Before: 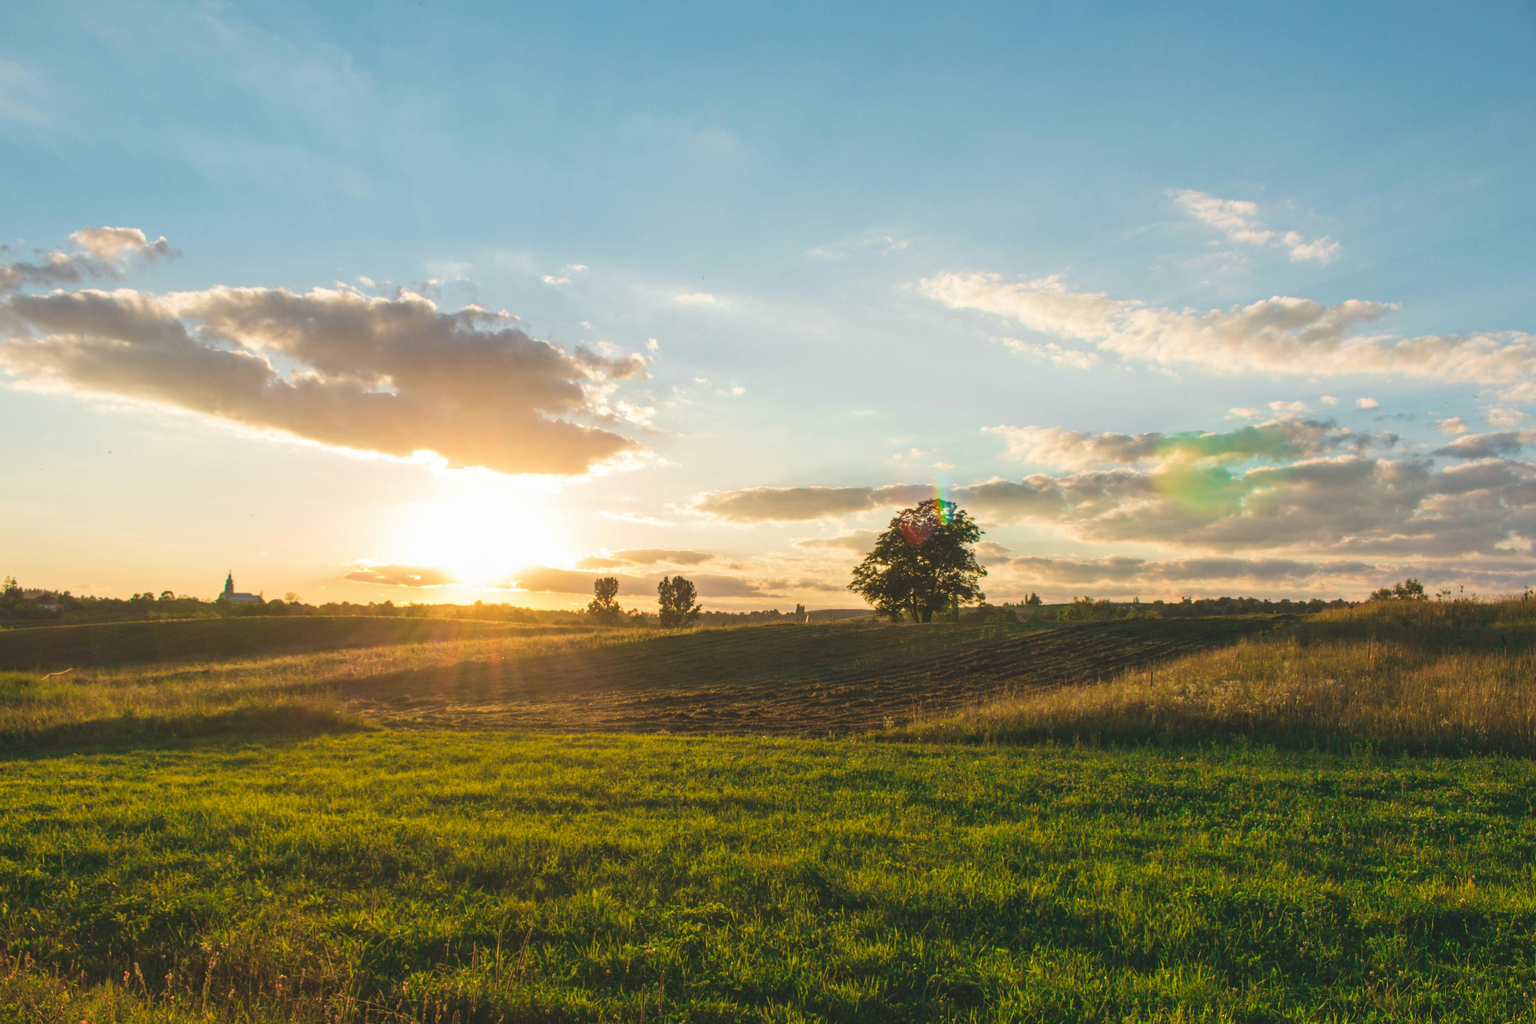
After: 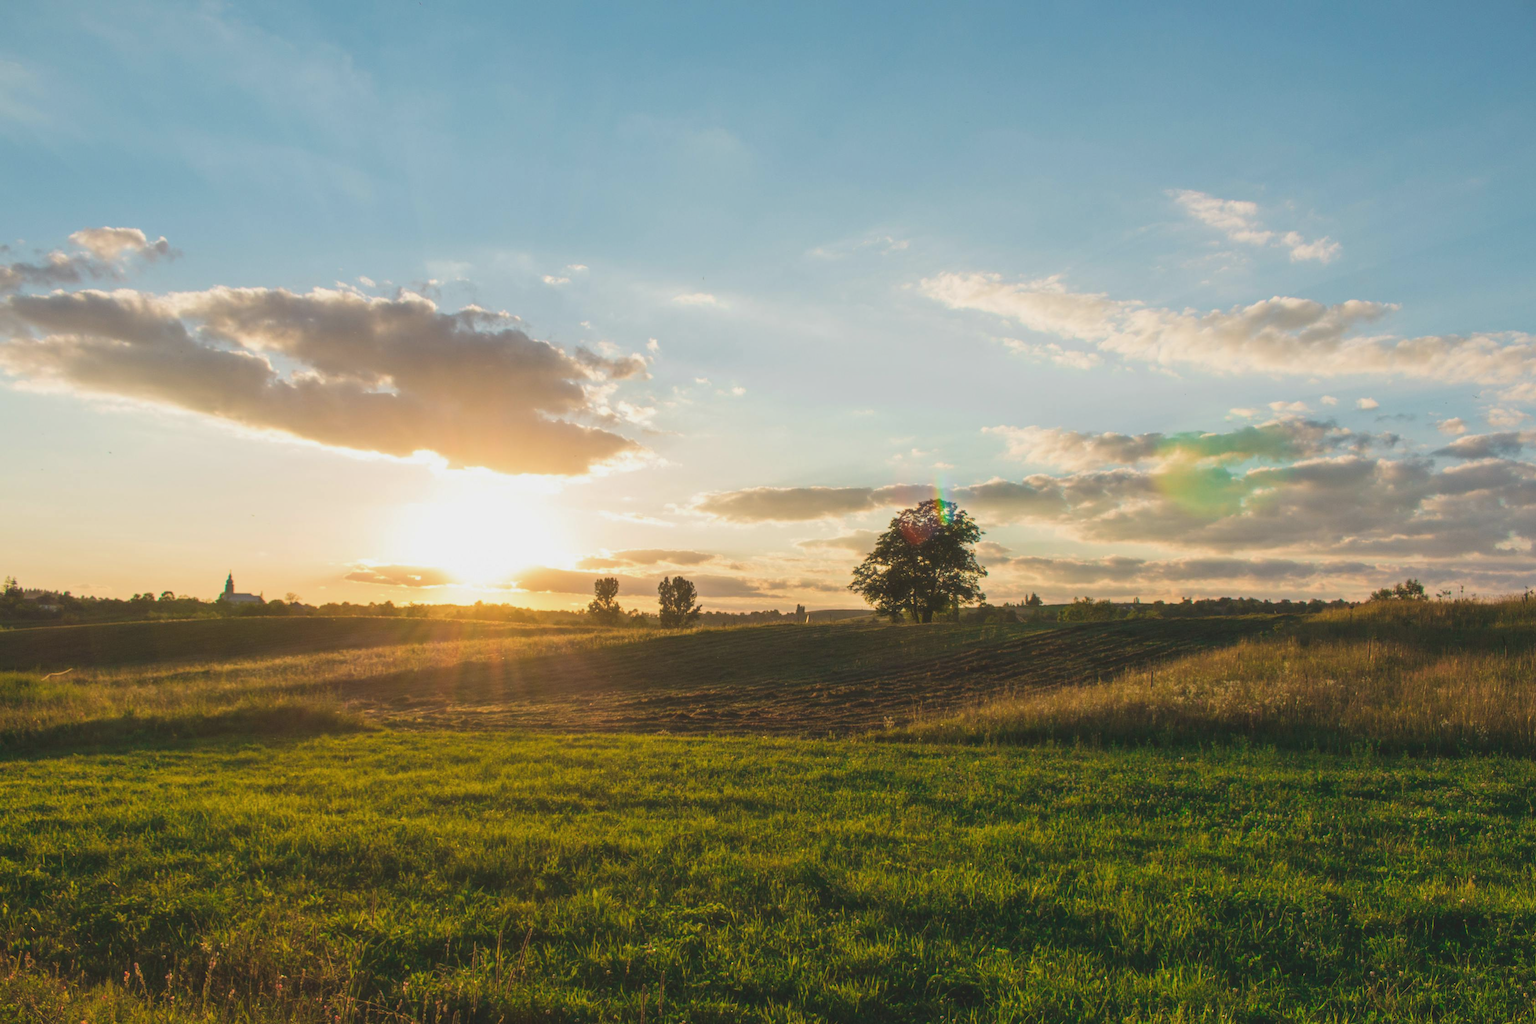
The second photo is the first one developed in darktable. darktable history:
exposure: exposure -0.214 EV, compensate exposure bias true, compensate highlight preservation false
haze removal: strength -0.11, compatibility mode true, adaptive false
